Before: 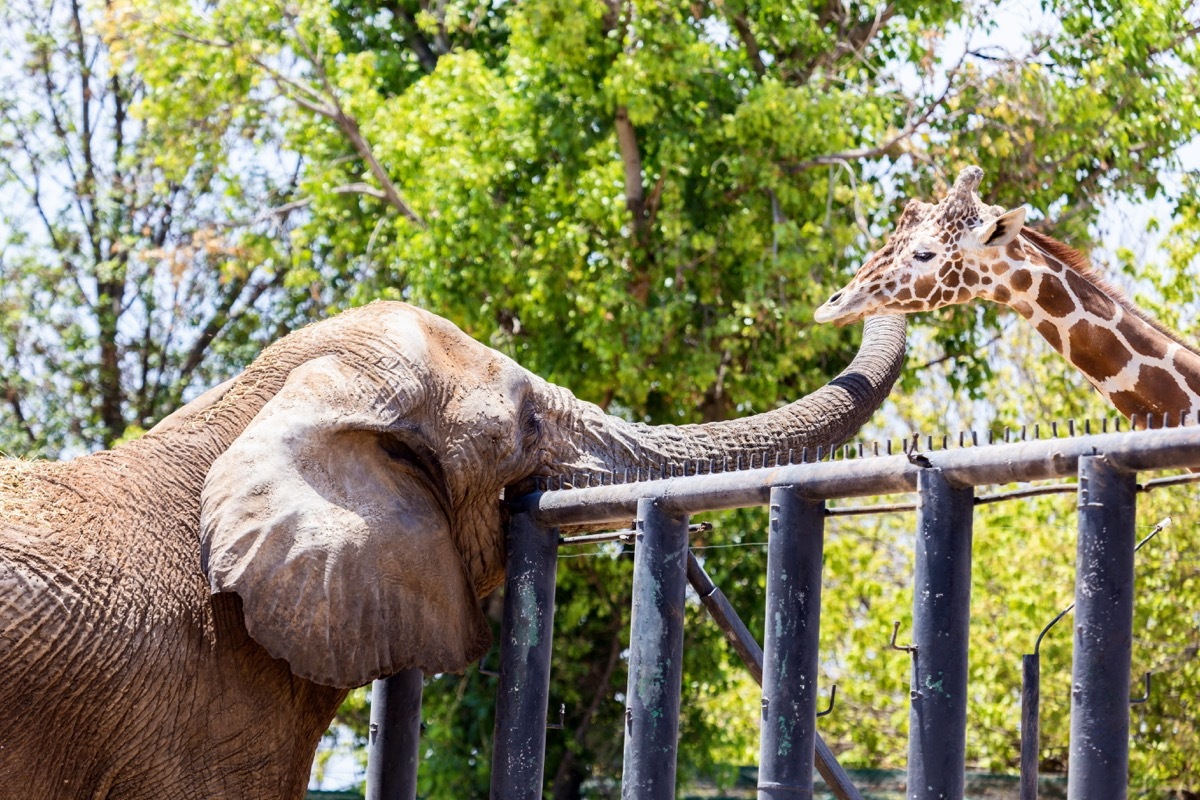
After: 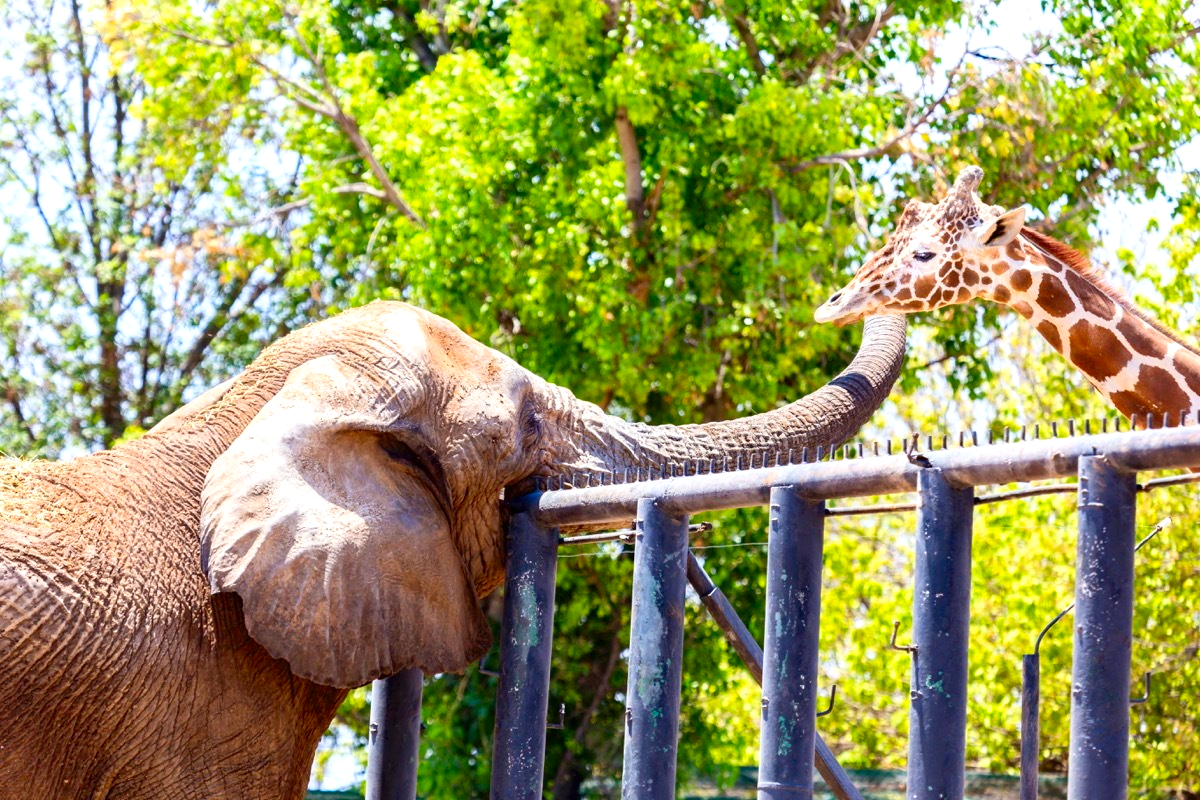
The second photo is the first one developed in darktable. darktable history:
color correction: highlights b* 0.052, saturation 1.36
levels: levels [0, 0.435, 0.917]
